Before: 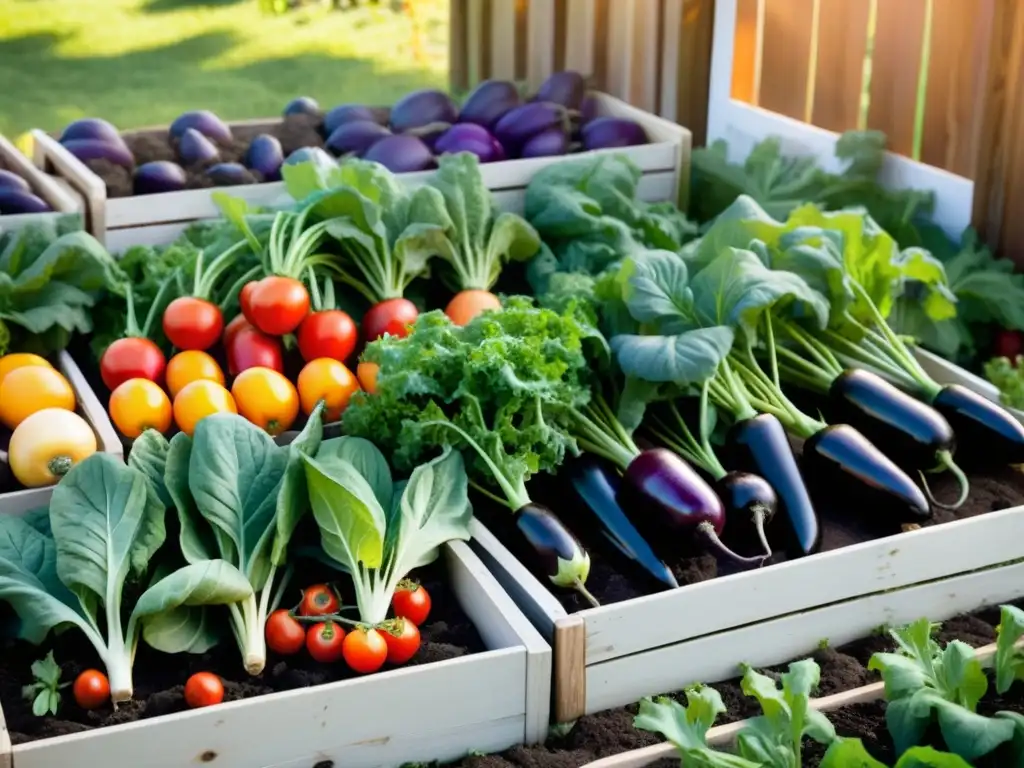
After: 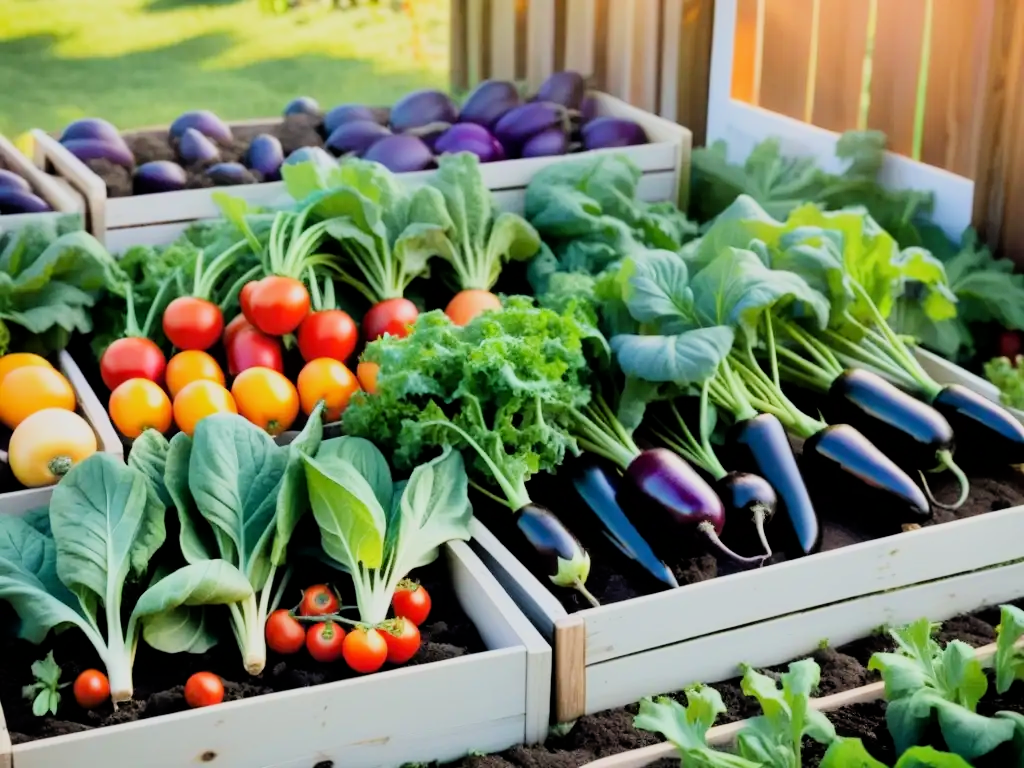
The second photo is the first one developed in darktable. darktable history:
exposure: exposure 0.603 EV, compensate highlight preservation false
filmic rgb: black relative exposure -7.36 EV, white relative exposure 5.07 EV, hardness 3.22, color science v6 (2022)
